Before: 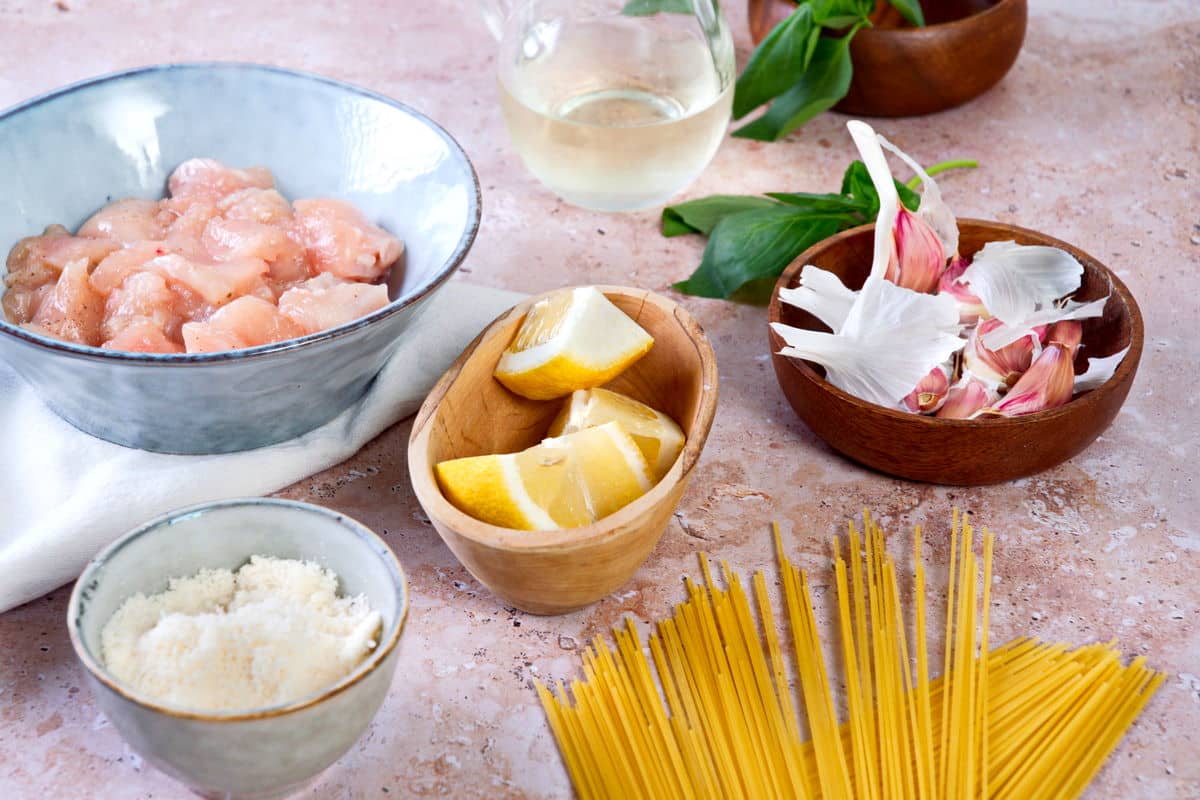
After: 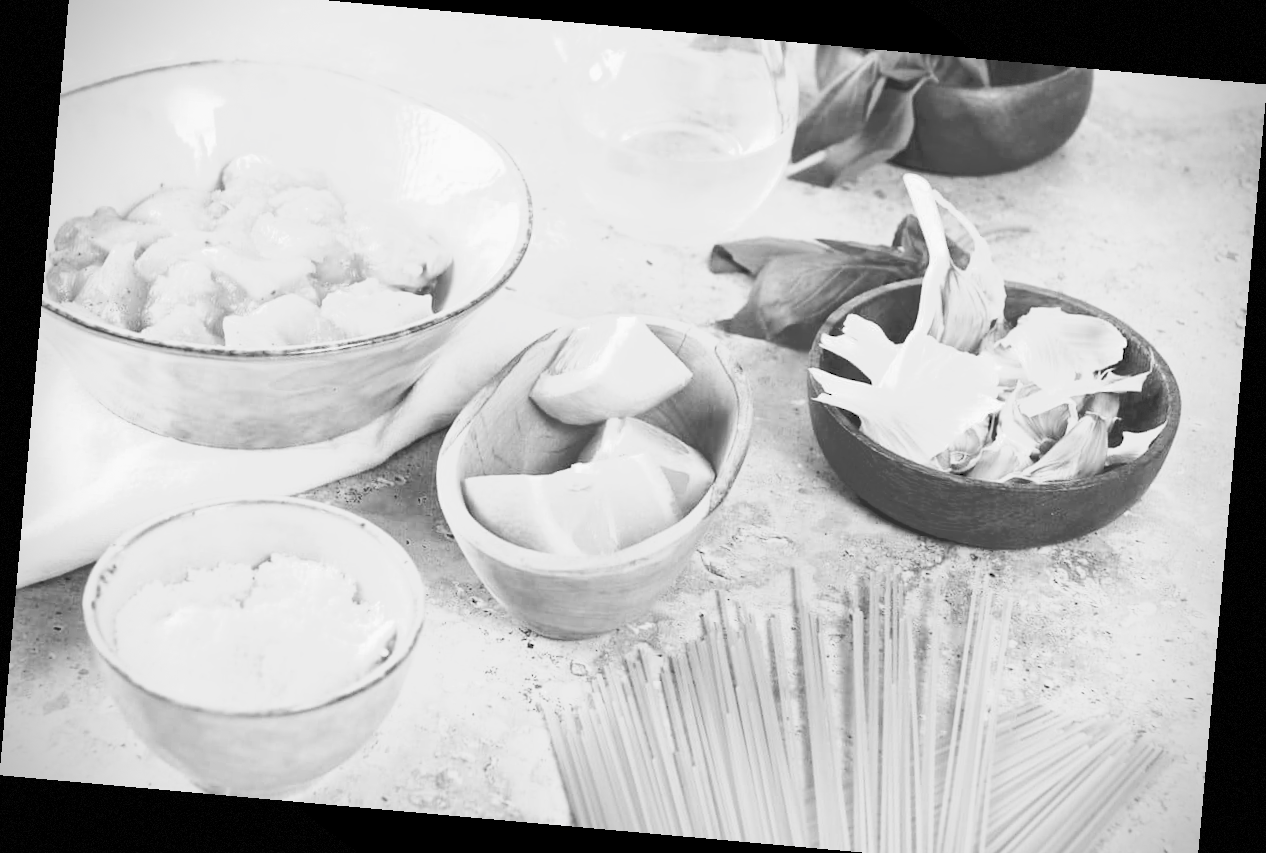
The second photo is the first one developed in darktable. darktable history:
tone curve: curves: ch0 [(0, 0) (0.003, 0.202) (0.011, 0.205) (0.025, 0.222) (0.044, 0.258) (0.069, 0.298) (0.1, 0.321) (0.136, 0.333) (0.177, 0.38) (0.224, 0.439) (0.277, 0.51) (0.335, 0.594) (0.399, 0.675) (0.468, 0.743) (0.543, 0.805) (0.623, 0.861) (0.709, 0.905) (0.801, 0.931) (0.898, 0.941) (1, 1)], preserve colors none
crop and rotate: top 2.479%, bottom 3.018%
vignetting: dithering 8-bit output, unbound false
color calibration: output gray [0.22, 0.42, 0.37, 0], gray › normalize channels true, illuminant same as pipeline (D50), adaptation XYZ, x 0.346, y 0.359, gamut compression 0
rotate and perspective: rotation 5.12°, automatic cropping off
